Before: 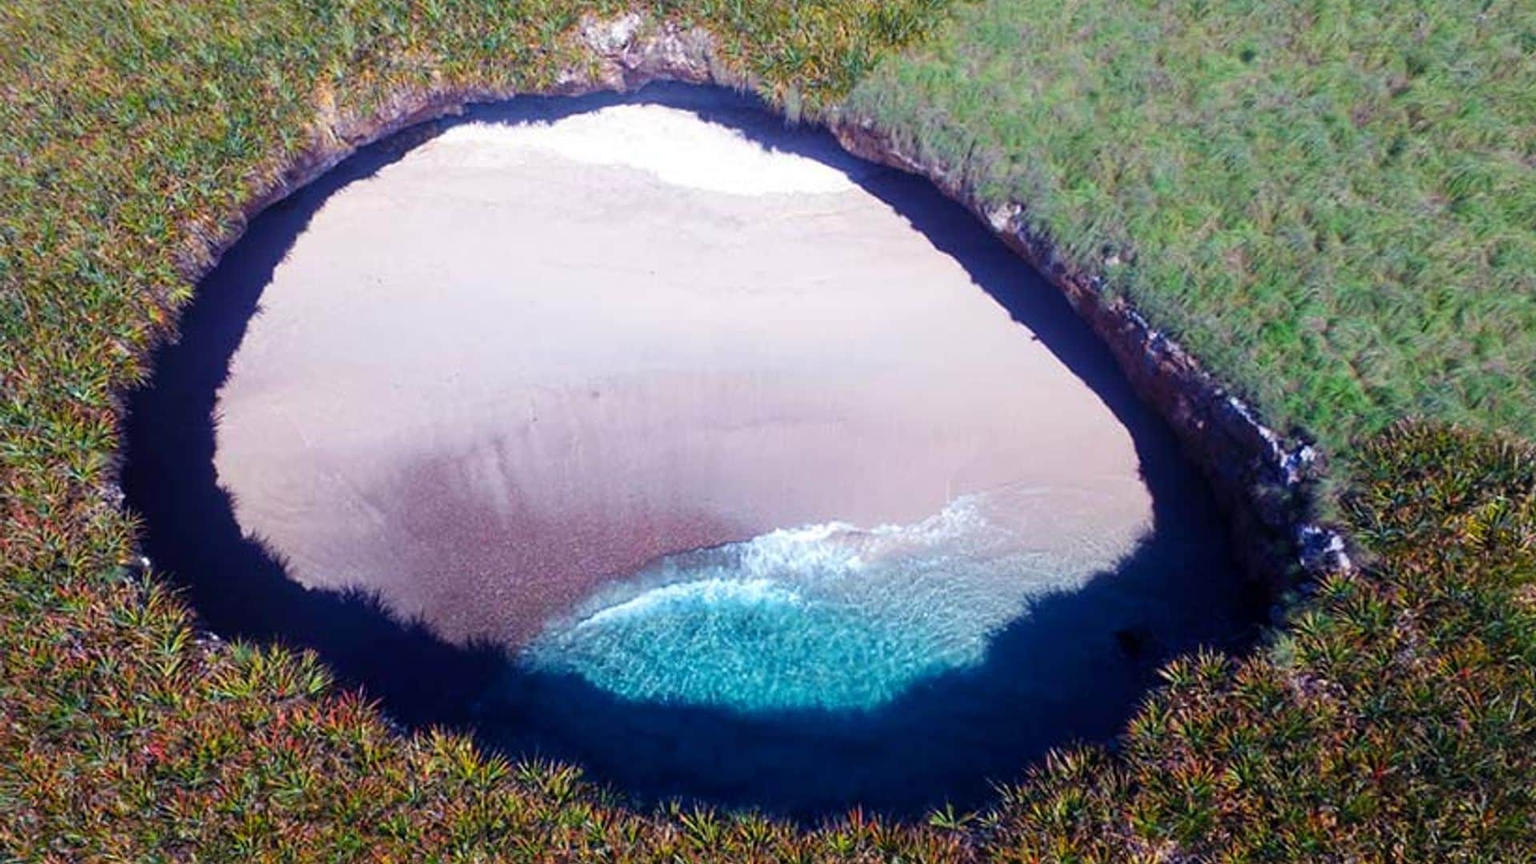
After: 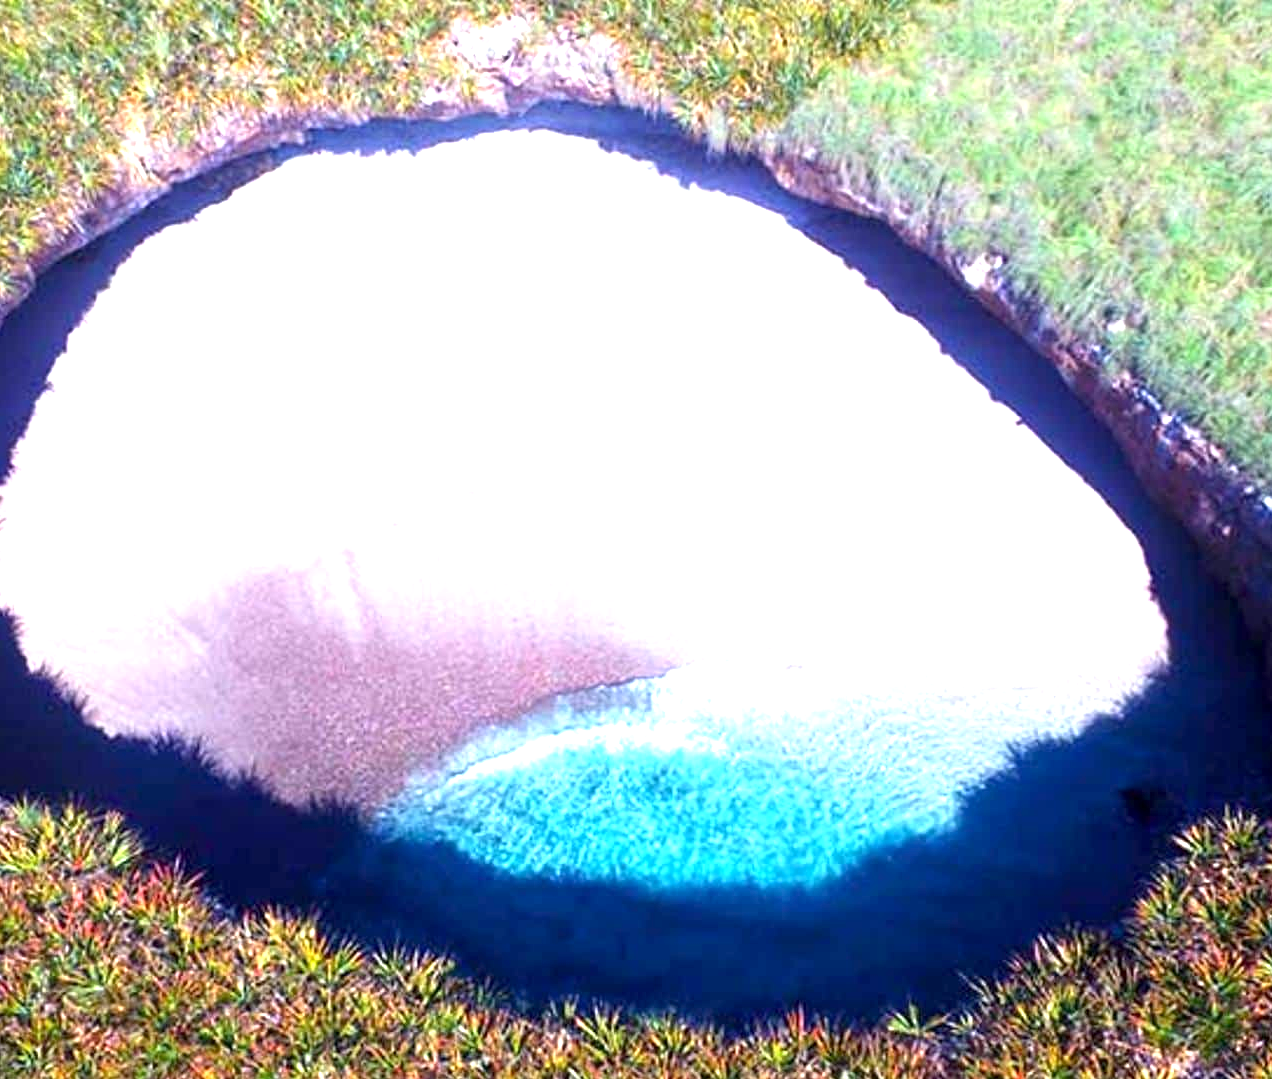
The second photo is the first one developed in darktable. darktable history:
crop and rotate: left 14.314%, right 19.388%
exposure: black level correction 0.001, exposure 1.398 EV, compensate highlight preservation false
